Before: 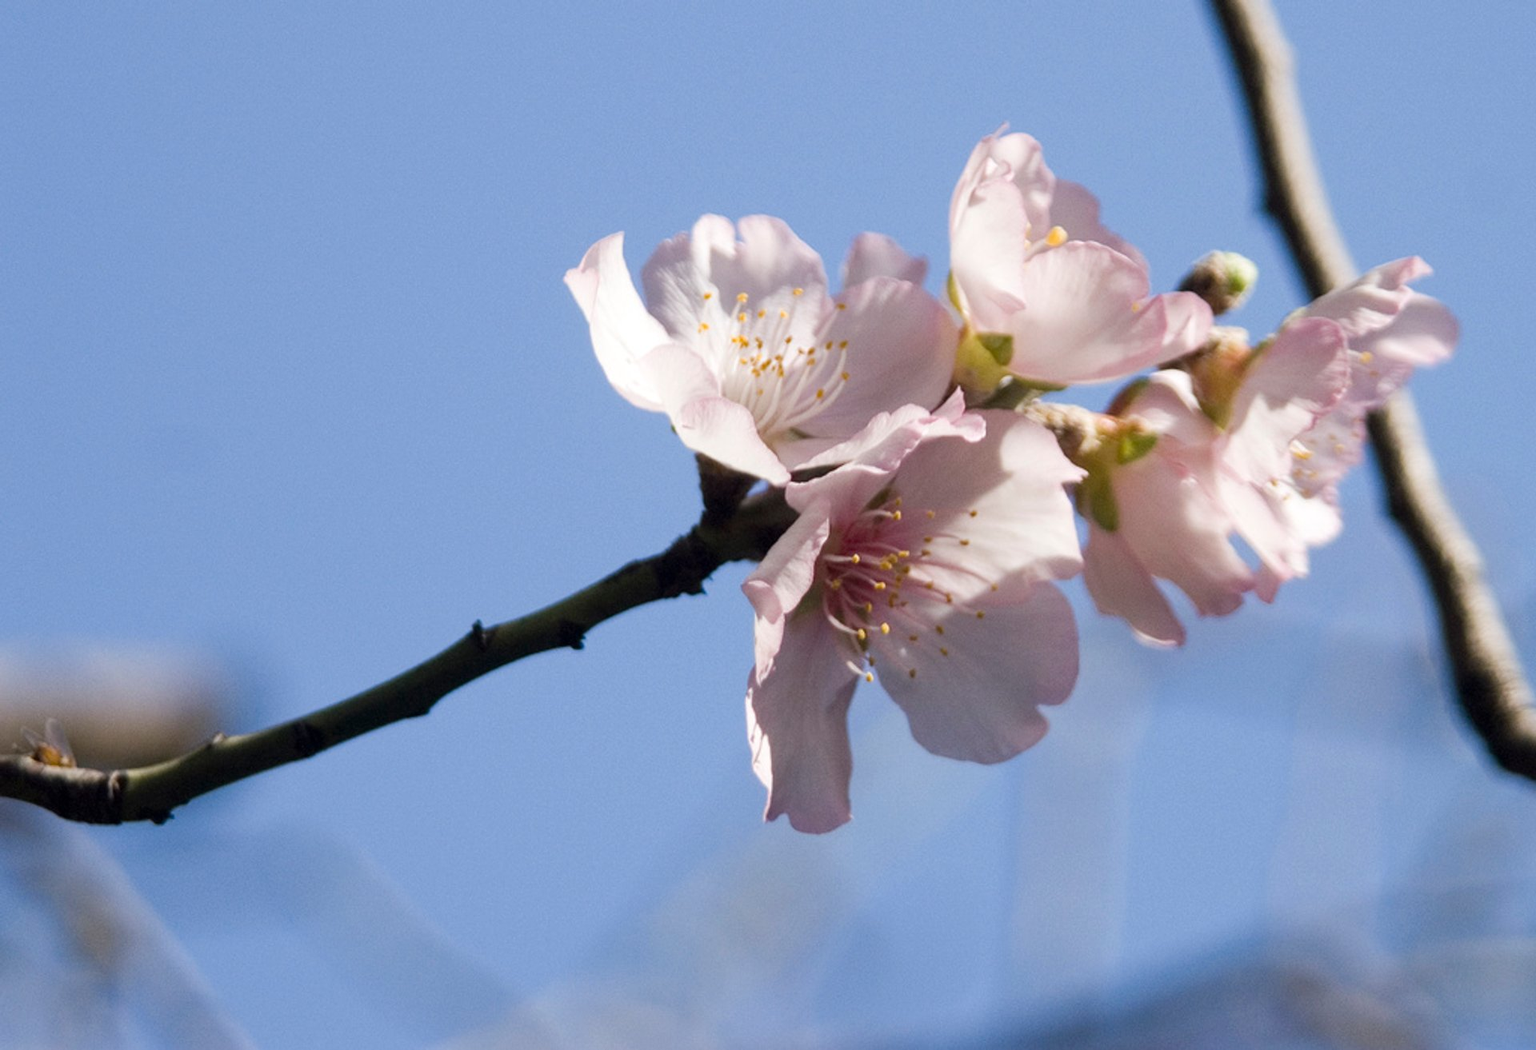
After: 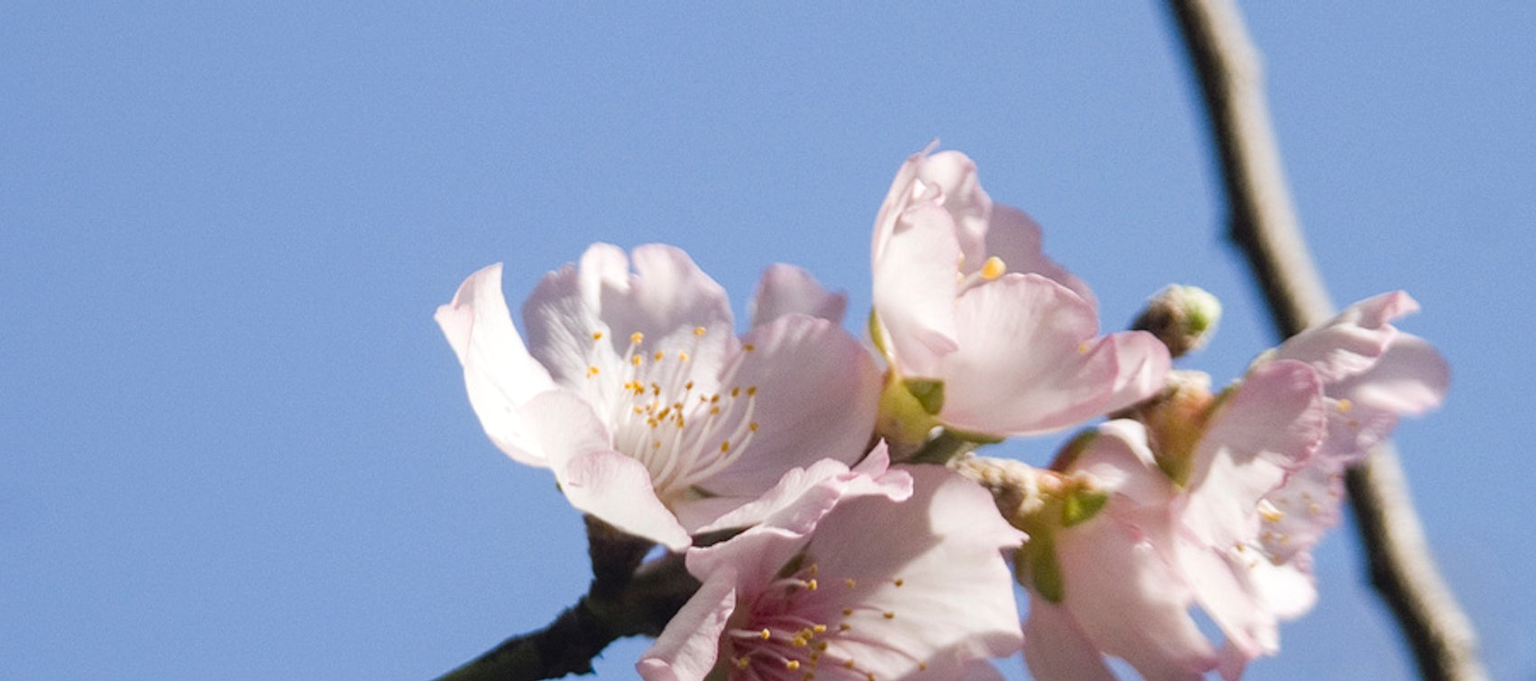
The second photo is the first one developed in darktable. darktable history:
local contrast: detail 110%
crop and rotate: left 11.812%, bottom 42.776%
